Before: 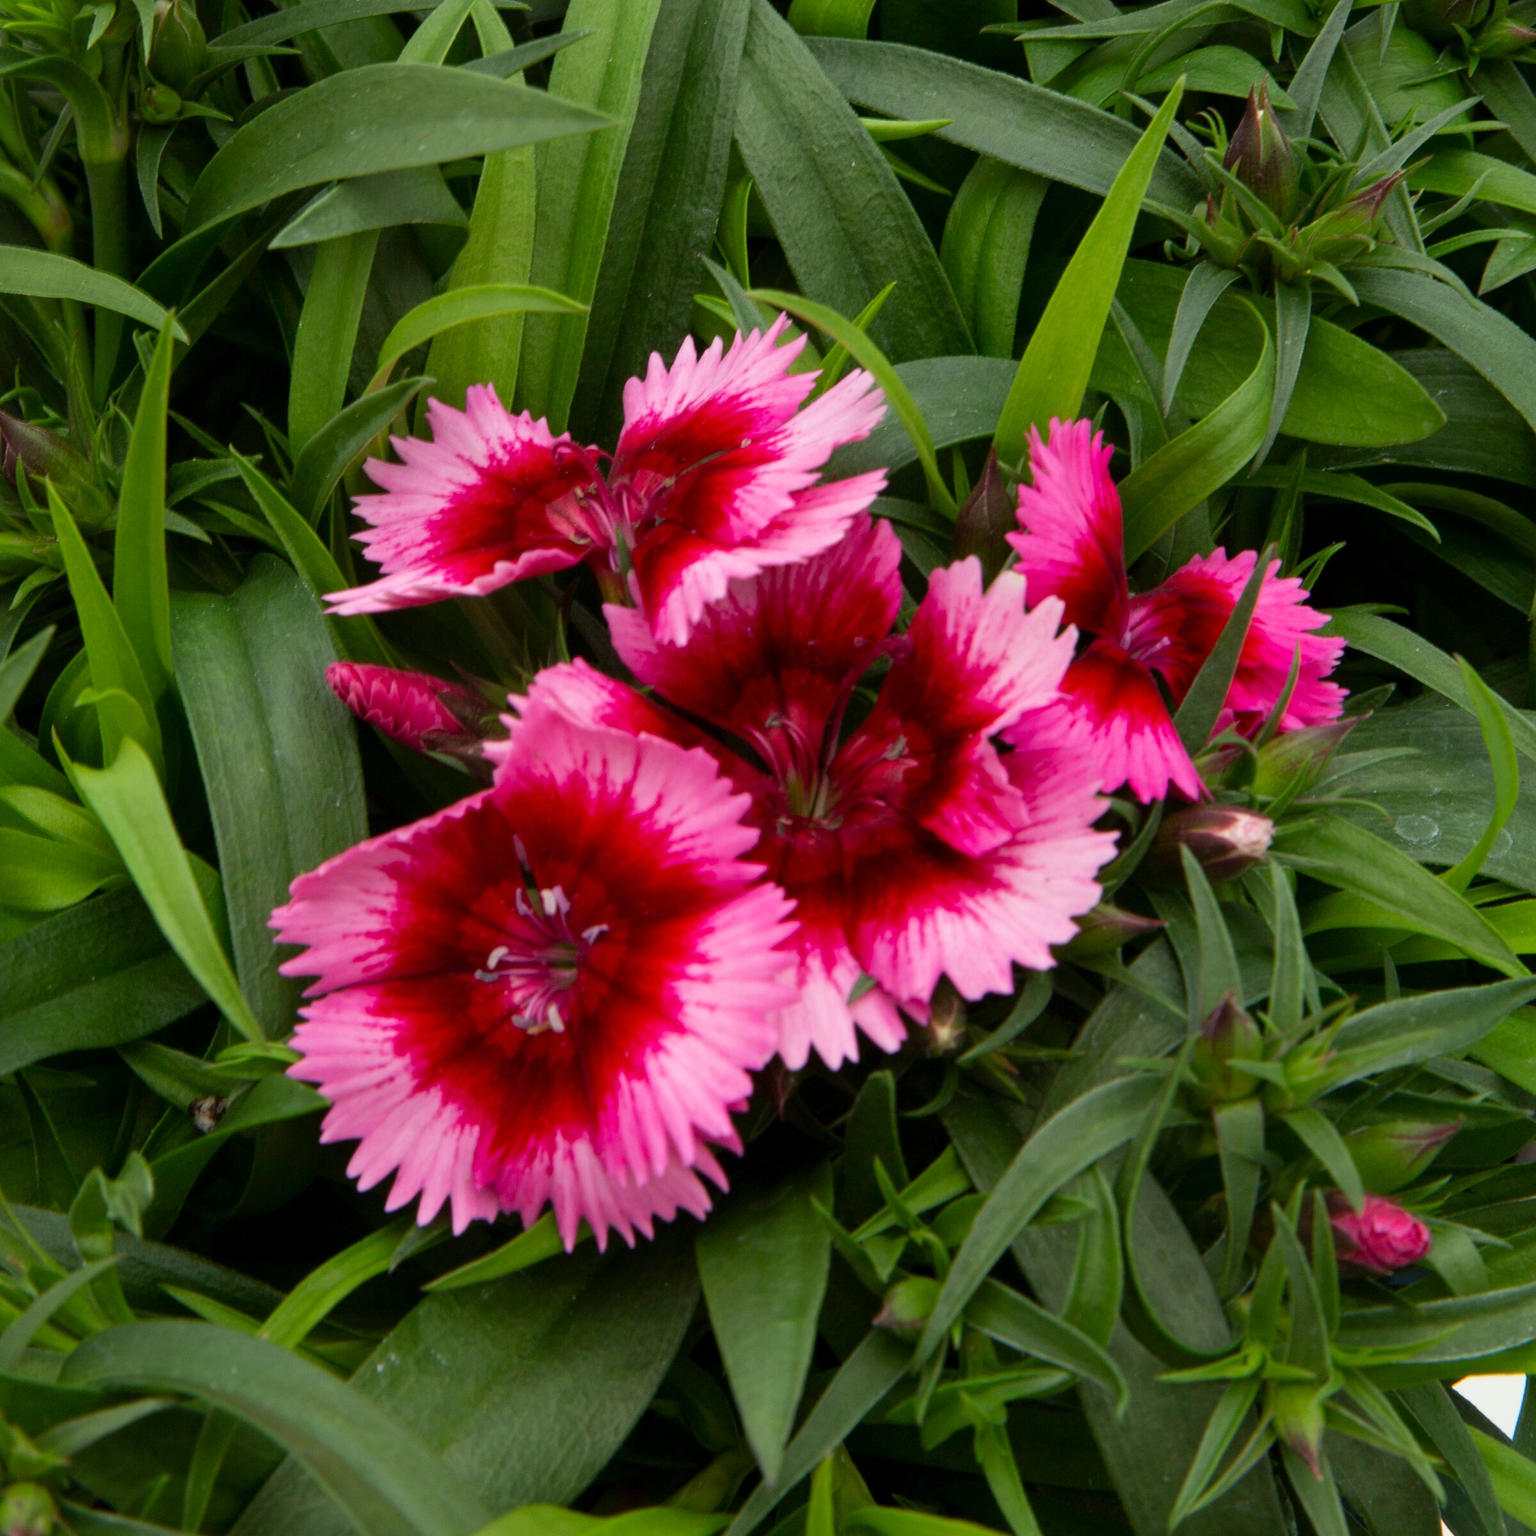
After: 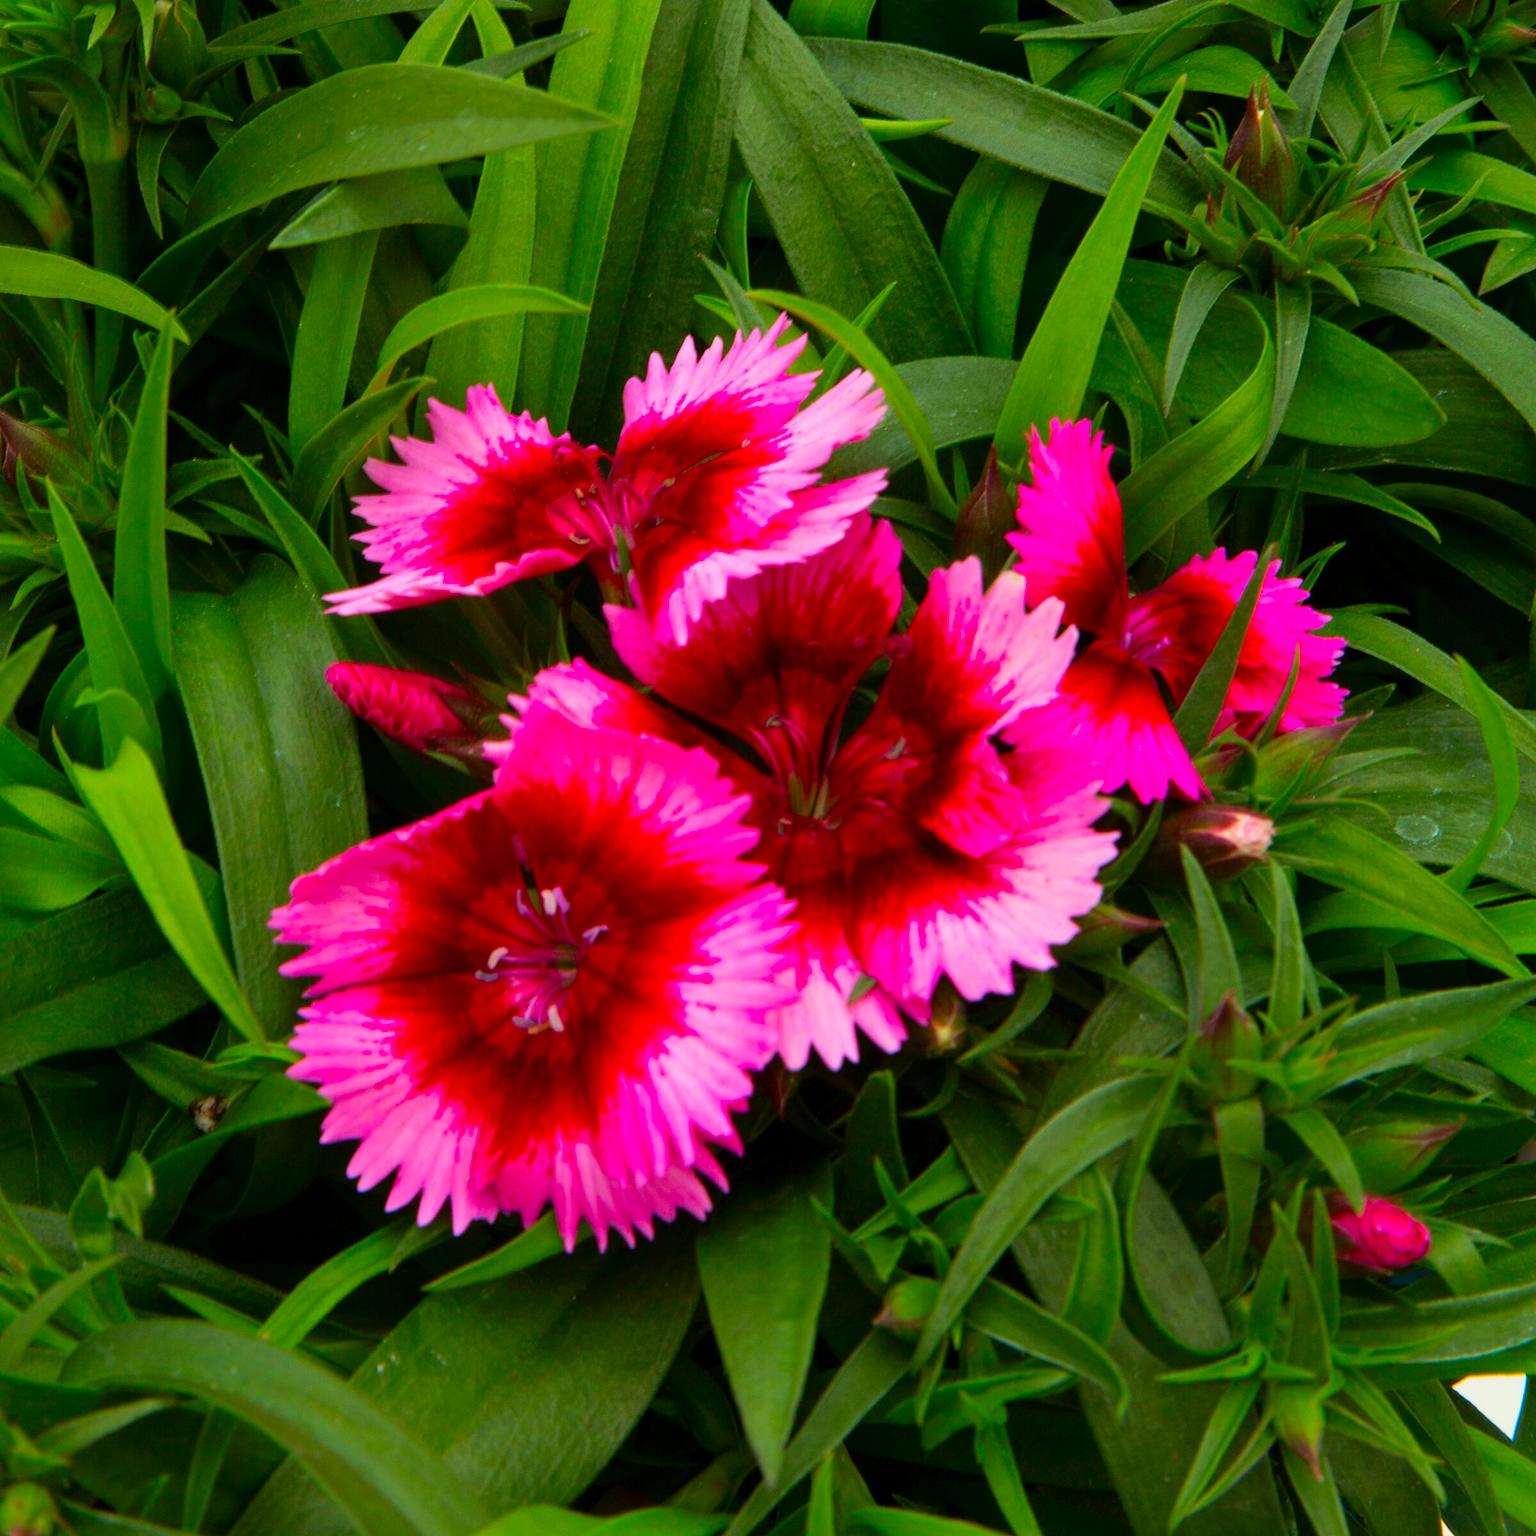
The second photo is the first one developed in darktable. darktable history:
color contrast: green-magenta contrast 1.55, blue-yellow contrast 1.83
velvia: on, module defaults
